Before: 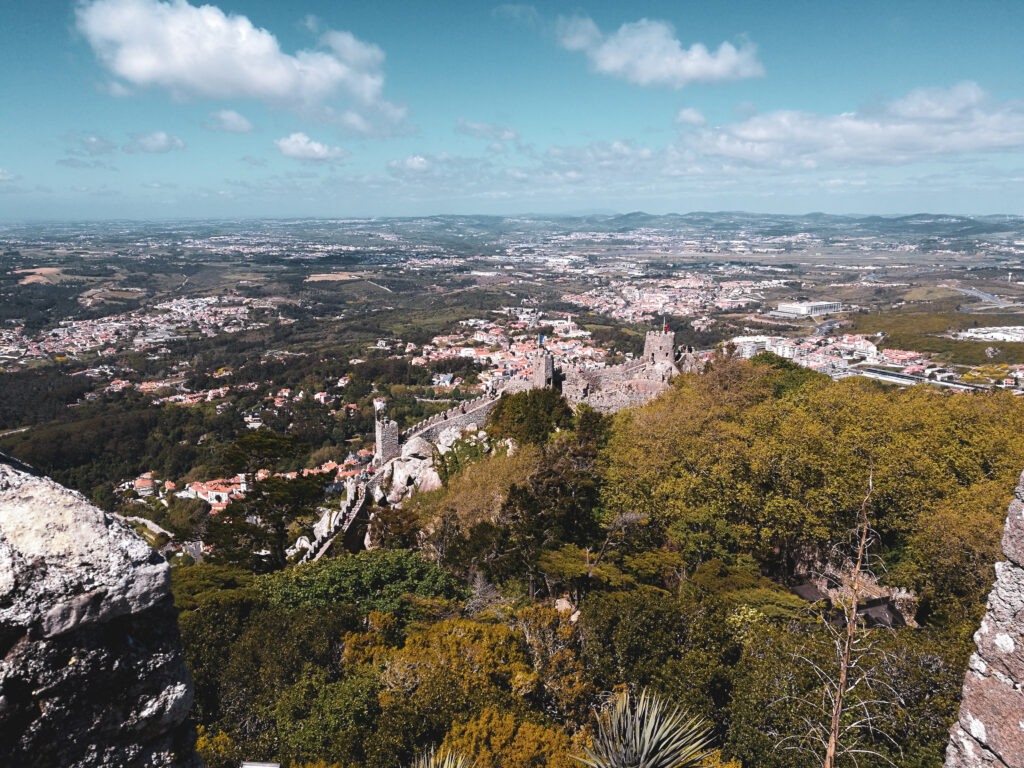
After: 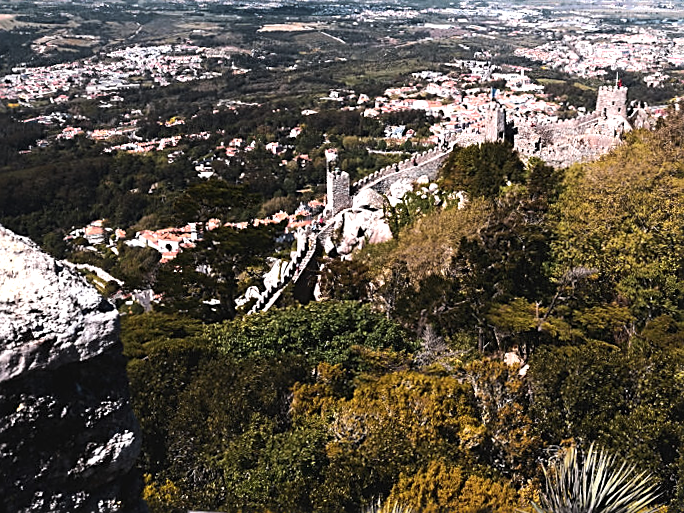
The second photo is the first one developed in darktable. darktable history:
crop and rotate: angle -0.82°, left 3.85%, top 31.828%, right 27.992%
tone equalizer: -8 EV -0.75 EV, -7 EV -0.7 EV, -6 EV -0.6 EV, -5 EV -0.4 EV, -3 EV 0.4 EV, -2 EV 0.6 EV, -1 EV 0.7 EV, +0 EV 0.75 EV, edges refinement/feathering 500, mask exposure compensation -1.57 EV, preserve details no
sharpen: on, module defaults
